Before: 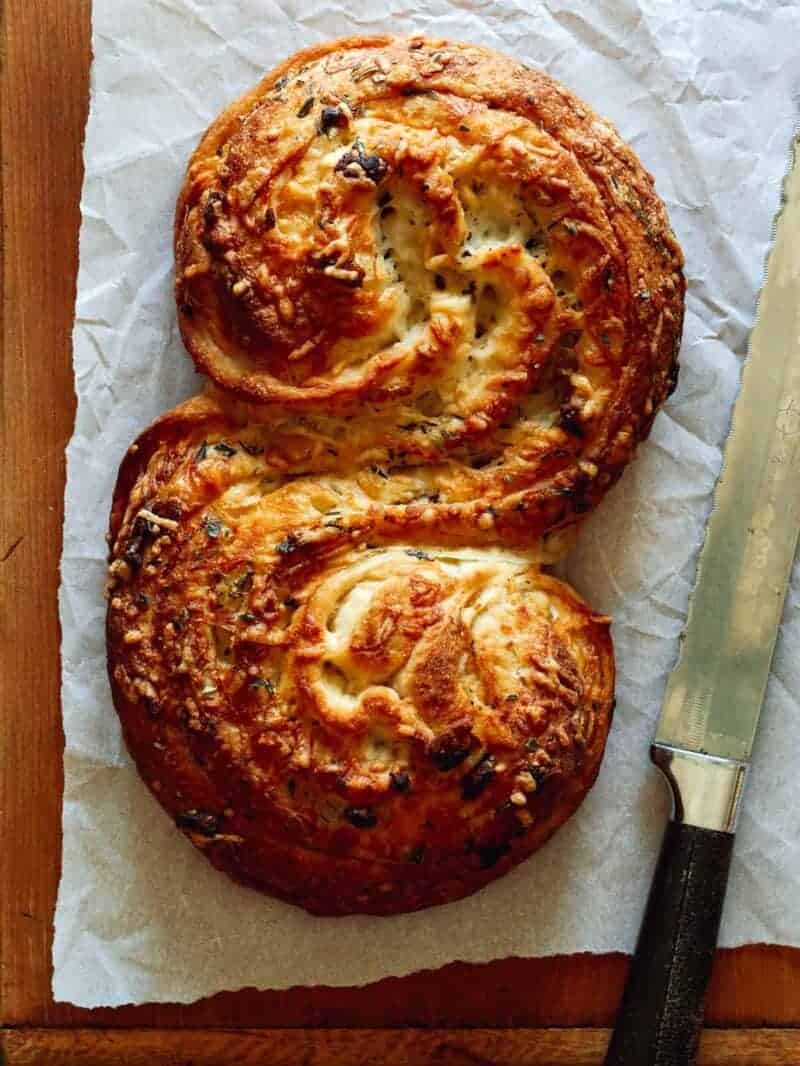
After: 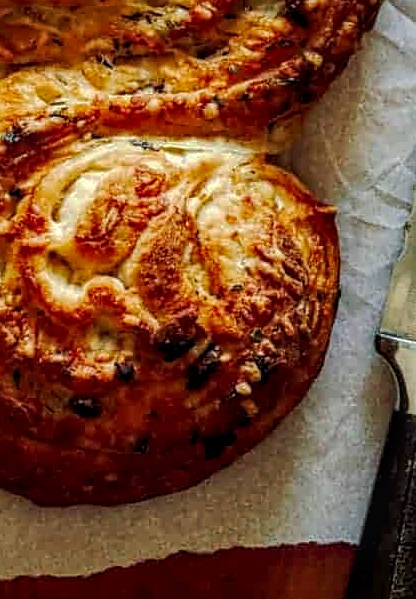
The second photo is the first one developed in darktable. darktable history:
exposure: black level correction 0.005, exposure 0.017 EV, compensate highlight preservation false
crop: left 34.432%, top 38.47%, right 13.522%, bottom 5.301%
tone curve: curves: ch0 [(0, 0) (0.003, 0.01) (0.011, 0.014) (0.025, 0.029) (0.044, 0.051) (0.069, 0.072) (0.1, 0.097) (0.136, 0.123) (0.177, 0.16) (0.224, 0.2) (0.277, 0.248) (0.335, 0.305) (0.399, 0.37) (0.468, 0.454) (0.543, 0.534) (0.623, 0.609) (0.709, 0.681) (0.801, 0.752) (0.898, 0.841) (1, 1)], preserve colors none
local contrast: highlights 4%, shadows 2%, detail 133%
sharpen: on, module defaults
